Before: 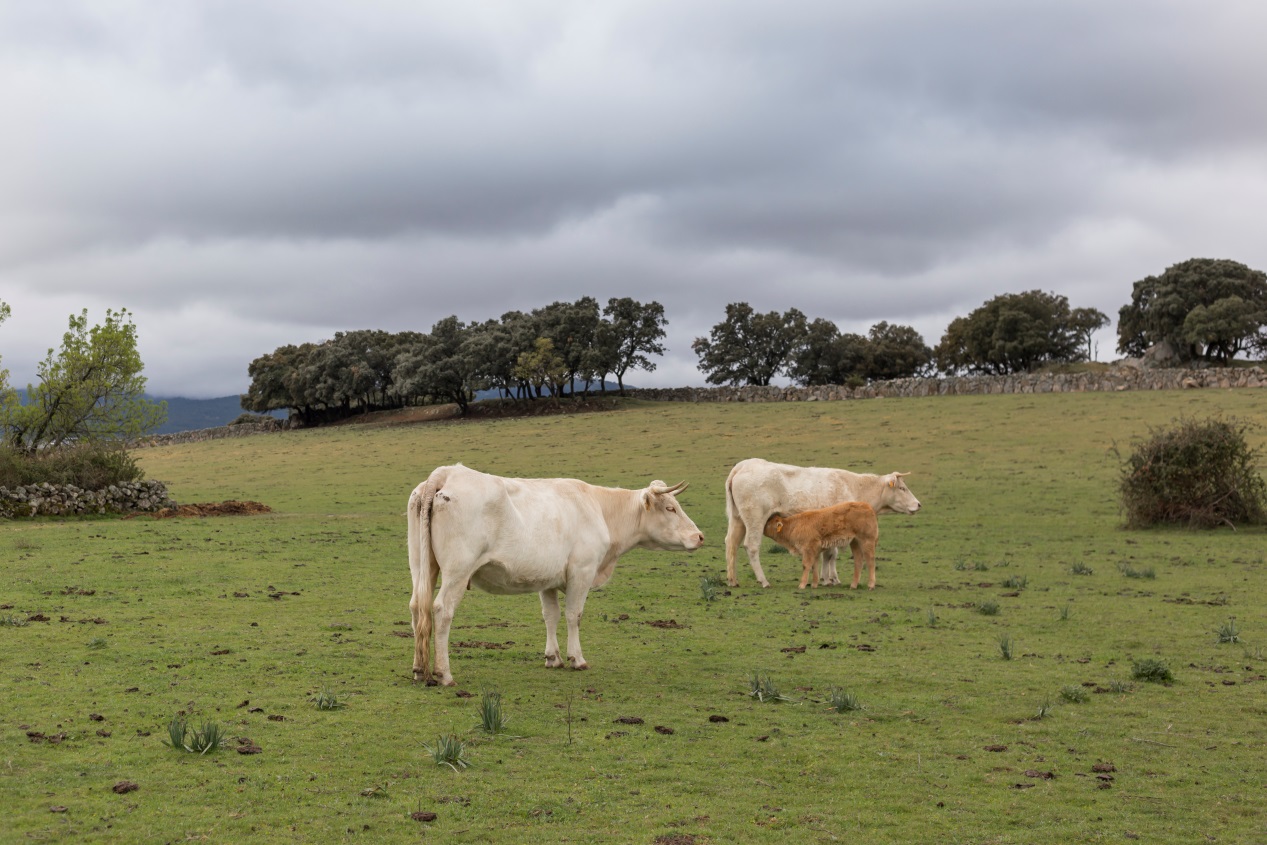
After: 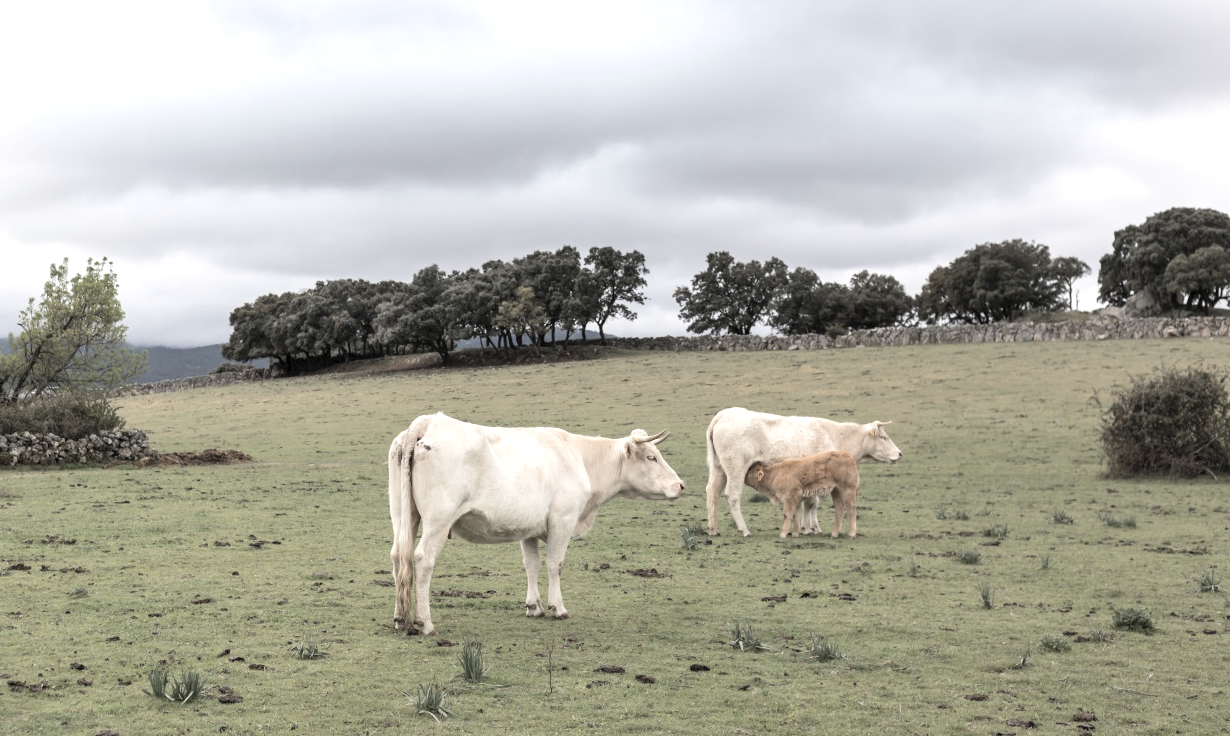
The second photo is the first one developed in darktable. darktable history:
tone equalizer: -8 EV -0.75 EV, -7 EV -0.7 EV, -6 EV -0.6 EV, -5 EV -0.4 EV, -3 EV 0.4 EV, -2 EV 0.6 EV, -1 EV 0.7 EV, +0 EV 0.75 EV, edges refinement/feathering 500, mask exposure compensation -1.57 EV, preserve details no
contrast brightness saturation: brightness 0.18, saturation -0.5
crop: left 1.507%, top 6.147%, right 1.379%, bottom 6.637%
